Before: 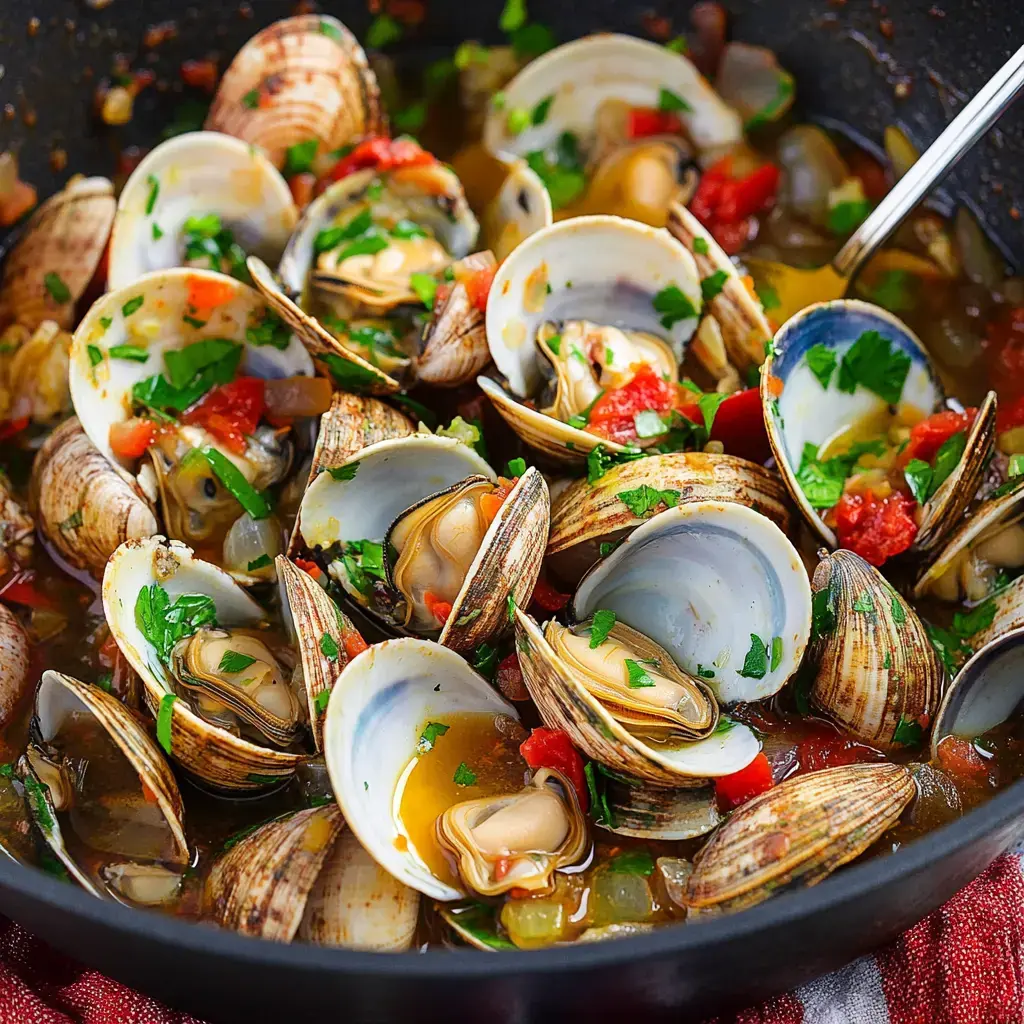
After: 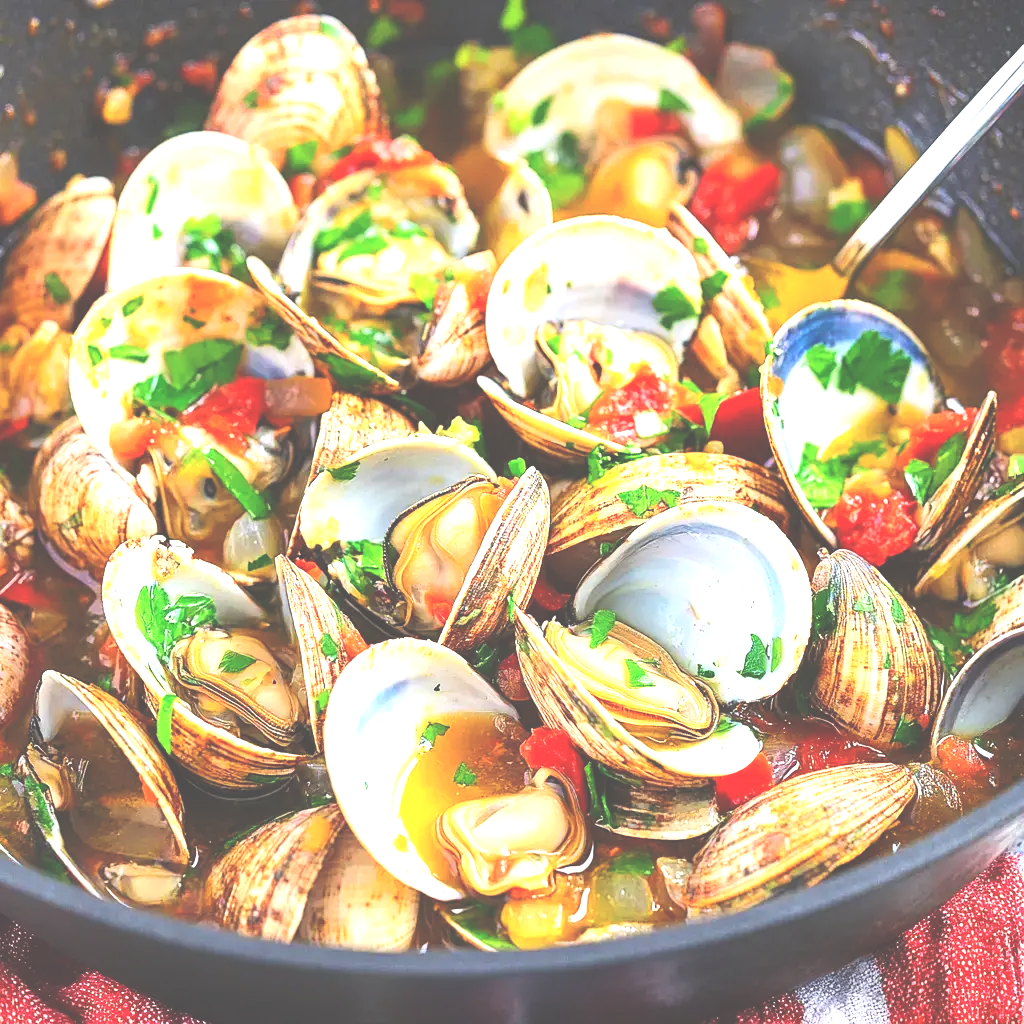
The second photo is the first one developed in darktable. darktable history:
tone curve: curves: ch0 [(0, 0) (0.003, 0.032) (0.011, 0.033) (0.025, 0.036) (0.044, 0.046) (0.069, 0.069) (0.1, 0.108) (0.136, 0.157) (0.177, 0.208) (0.224, 0.256) (0.277, 0.313) (0.335, 0.379) (0.399, 0.444) (0.468, 0.514) (0.543, 0.595) (0.623, 0.687) (0.709, 0.772) (0.801, 0.854) (0.898, 0.933) (1, 1)], color space Lab, linked channels, preserve colors none
exposure: black level correction -0.023, exposure 1.394 EV, compensate highlight preservation false
